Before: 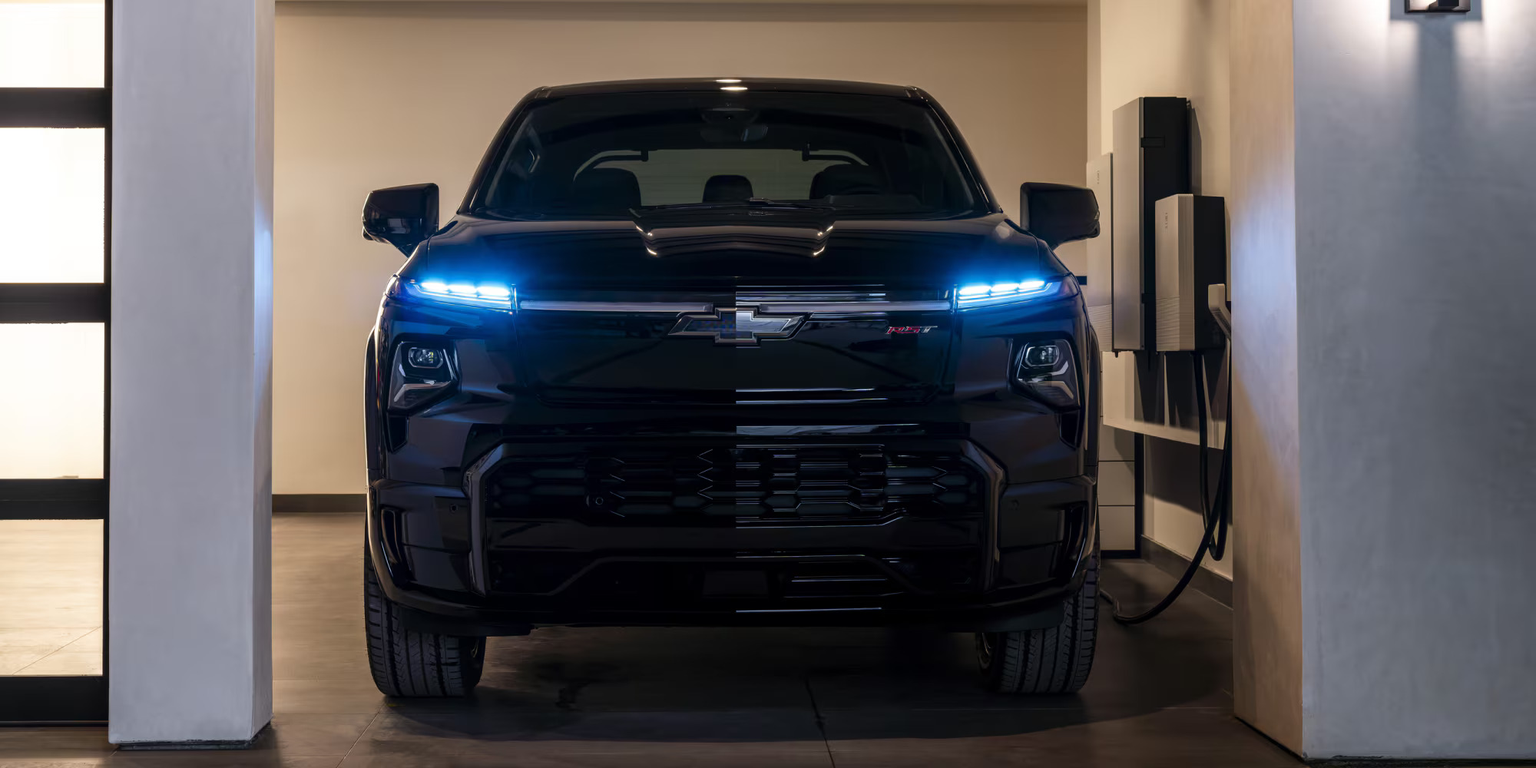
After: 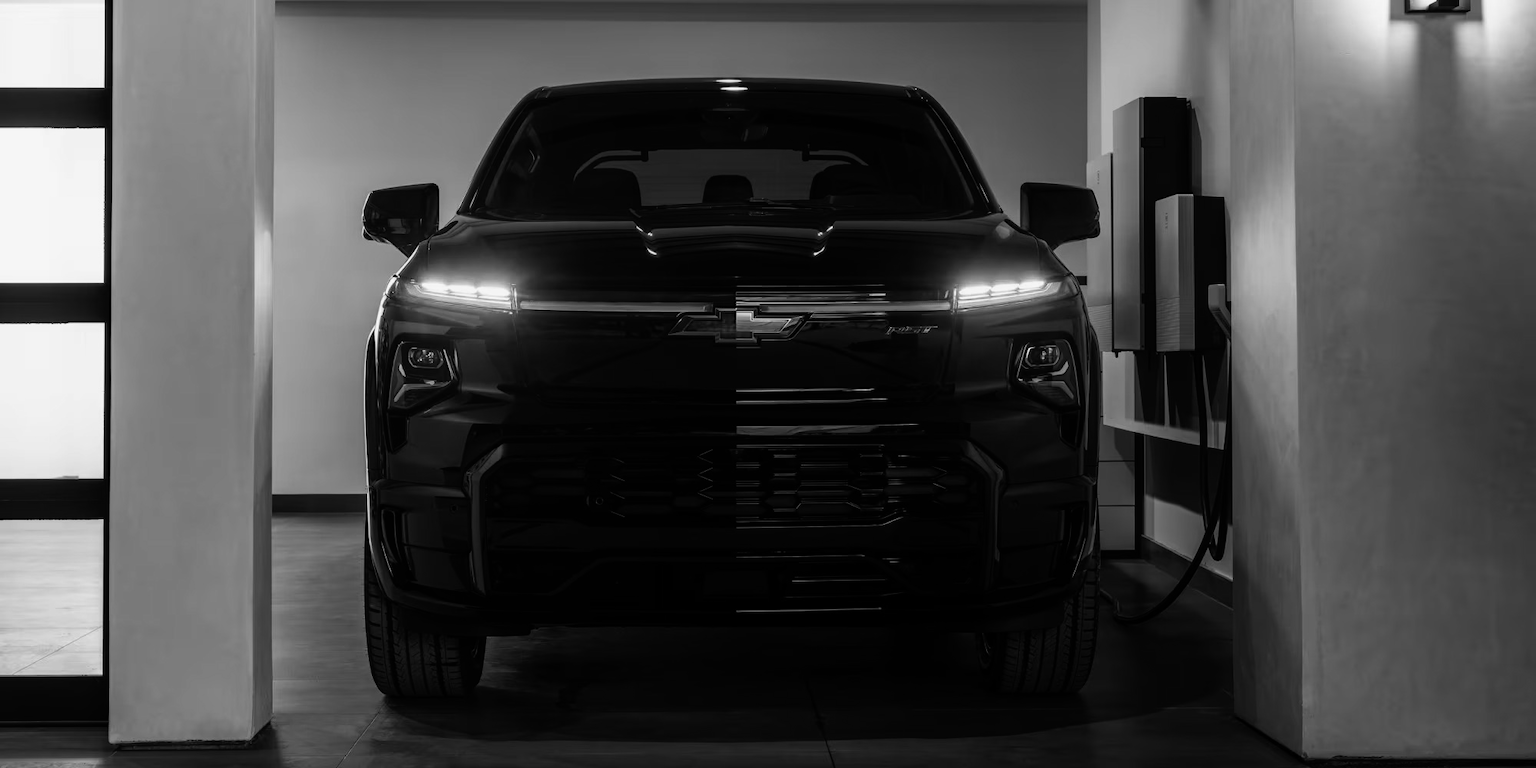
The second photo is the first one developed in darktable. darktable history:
tone curve: curves: ch0 [(0, 0) (0.153, 0.06) (1, 1)], color space Lab, linked channels, preserve colors none
color calibration "t3mujinpack channel mixer": output gray [0.21, 0.42, 0.37, 0], gray › normalize channels true, illuminant same as pipeline (D50), adaptation XYZ, x 0.346, y 0.359, gamut compression 0
